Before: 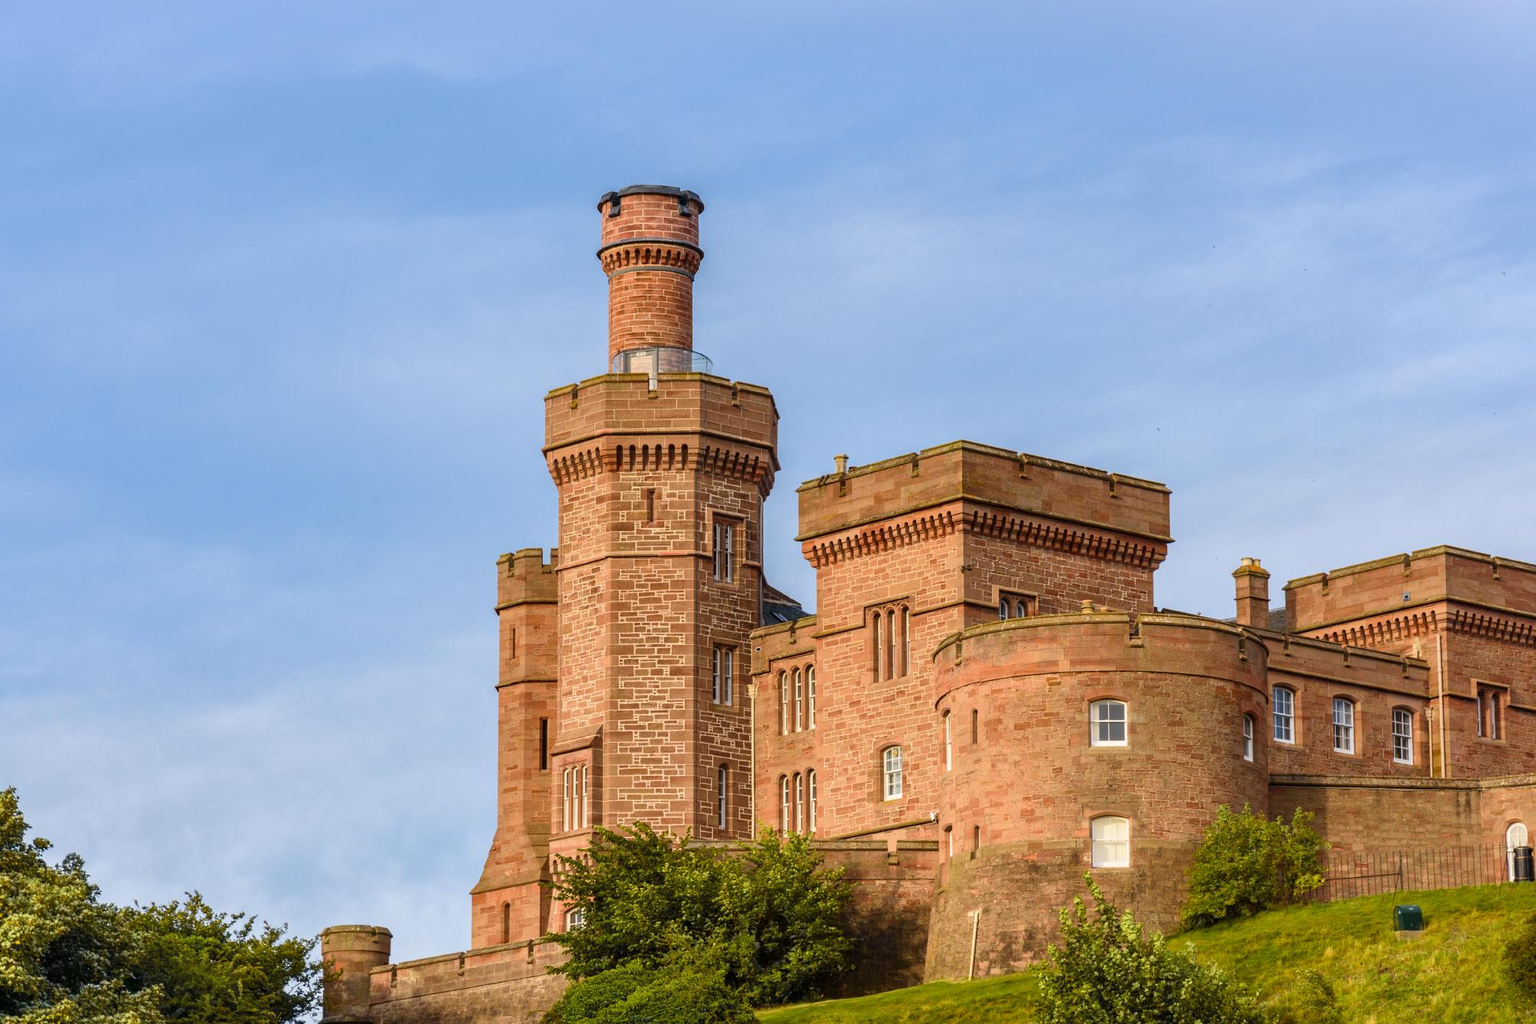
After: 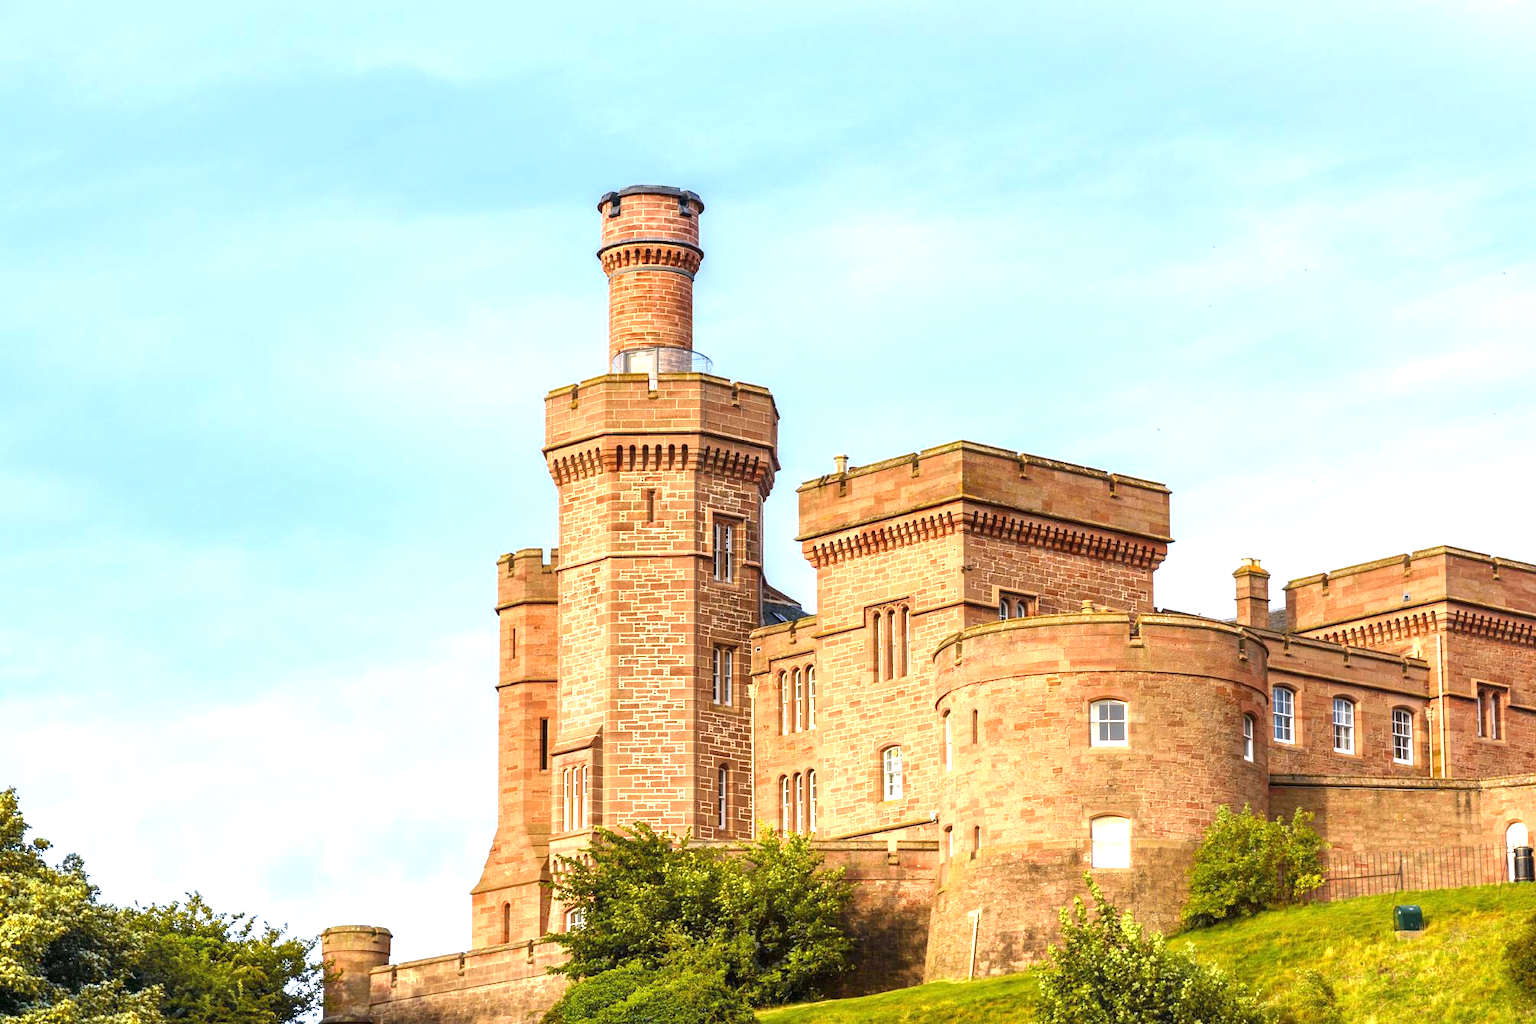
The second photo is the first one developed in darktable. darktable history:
tone equalizer: edges refinement/feathering 500, mask exposure compensation -1.57 EV, preserve details no
exposure: black level correction 0, exposure 1.105 EV, compensate highlight preservation false
